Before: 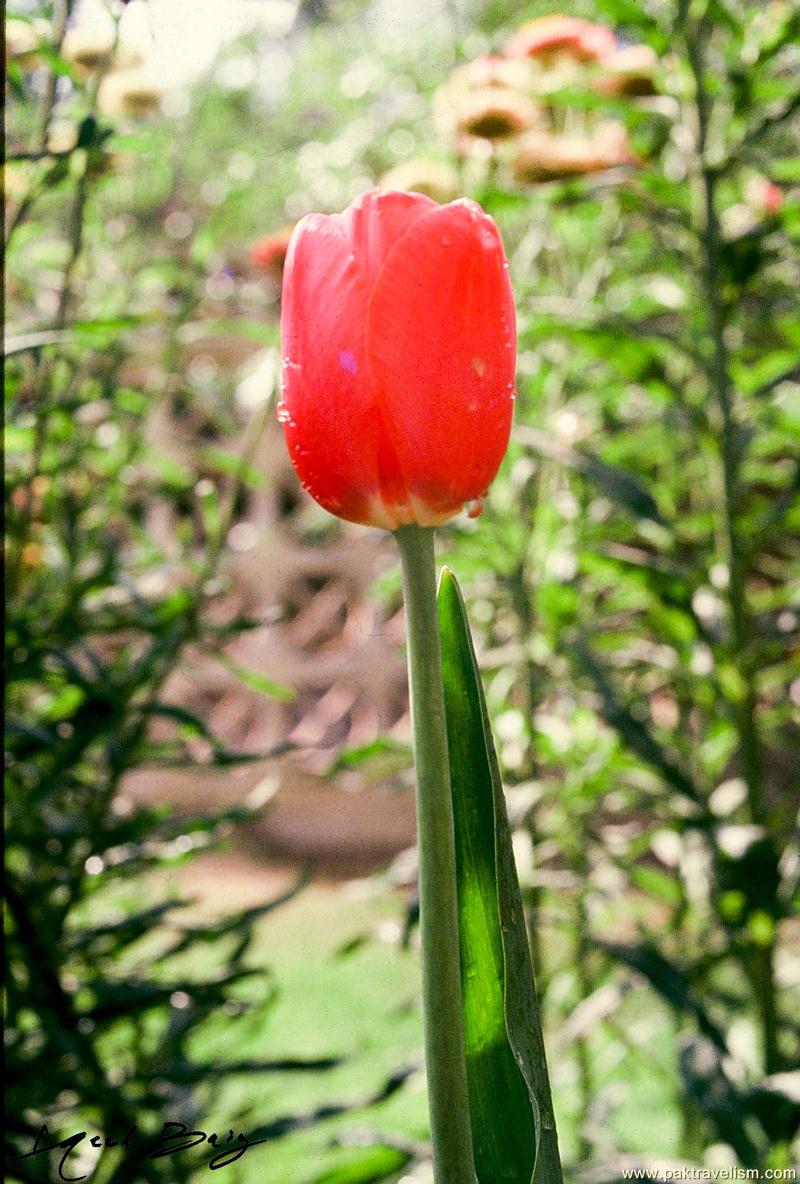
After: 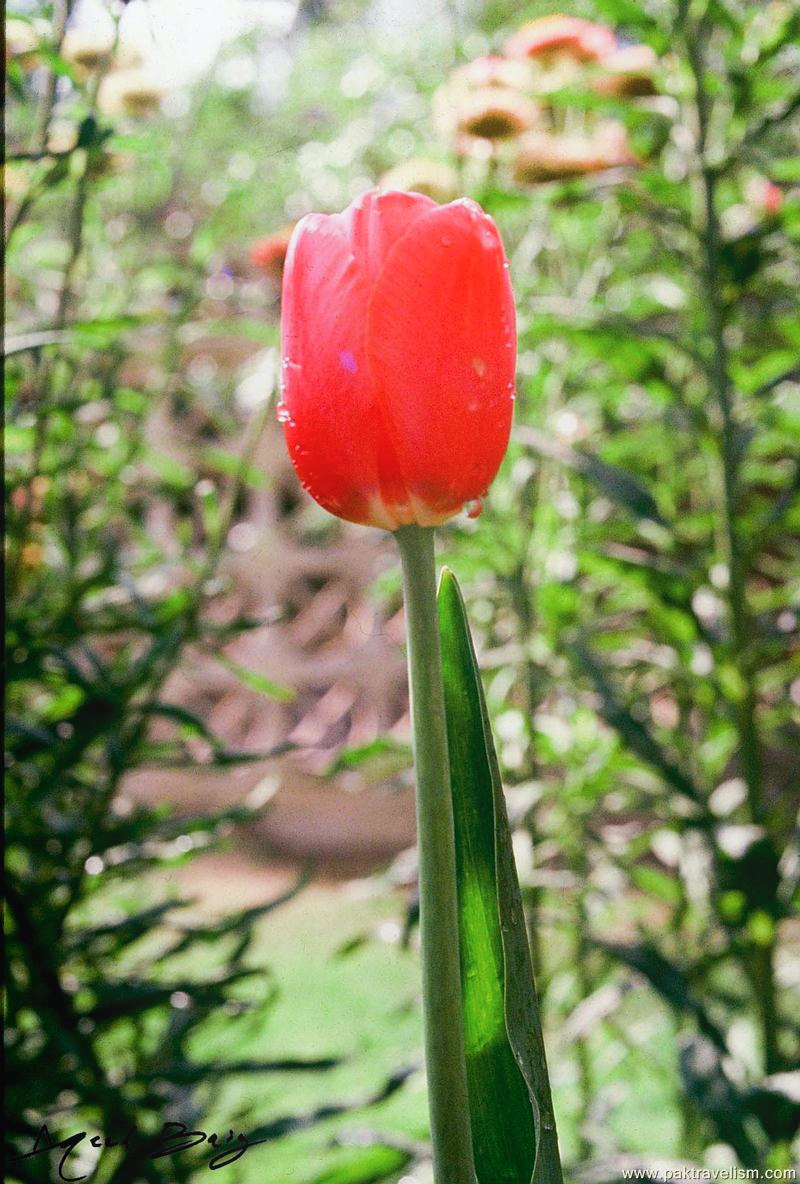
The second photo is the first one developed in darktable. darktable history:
contrast equalizer: y [[0.439, 0.44, 0.442, 0.457, 0.493, 0.498], [0.5 ×6], [0.5 ×6], [0 ×6], [0 ×6]], mix 0.59
color calibration: illuminant as shot in camera, x 0.358, y 0.373, temperature 4628.91 K
